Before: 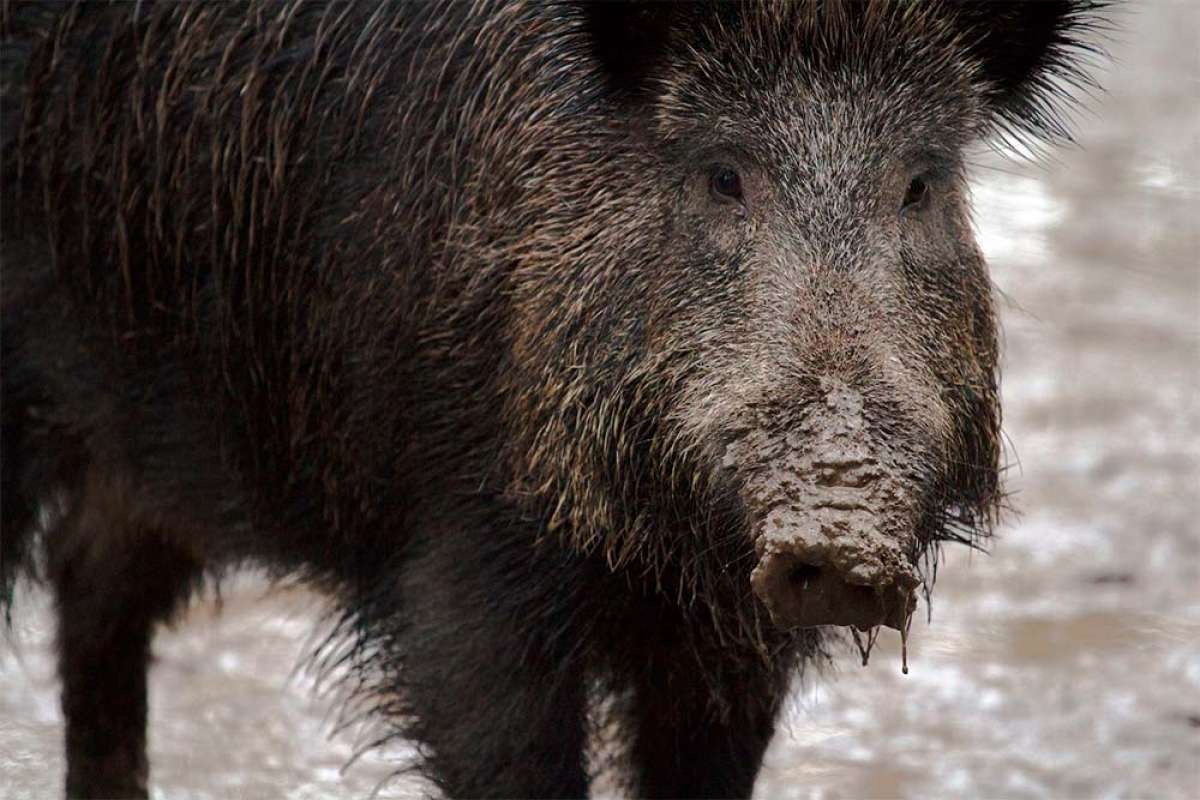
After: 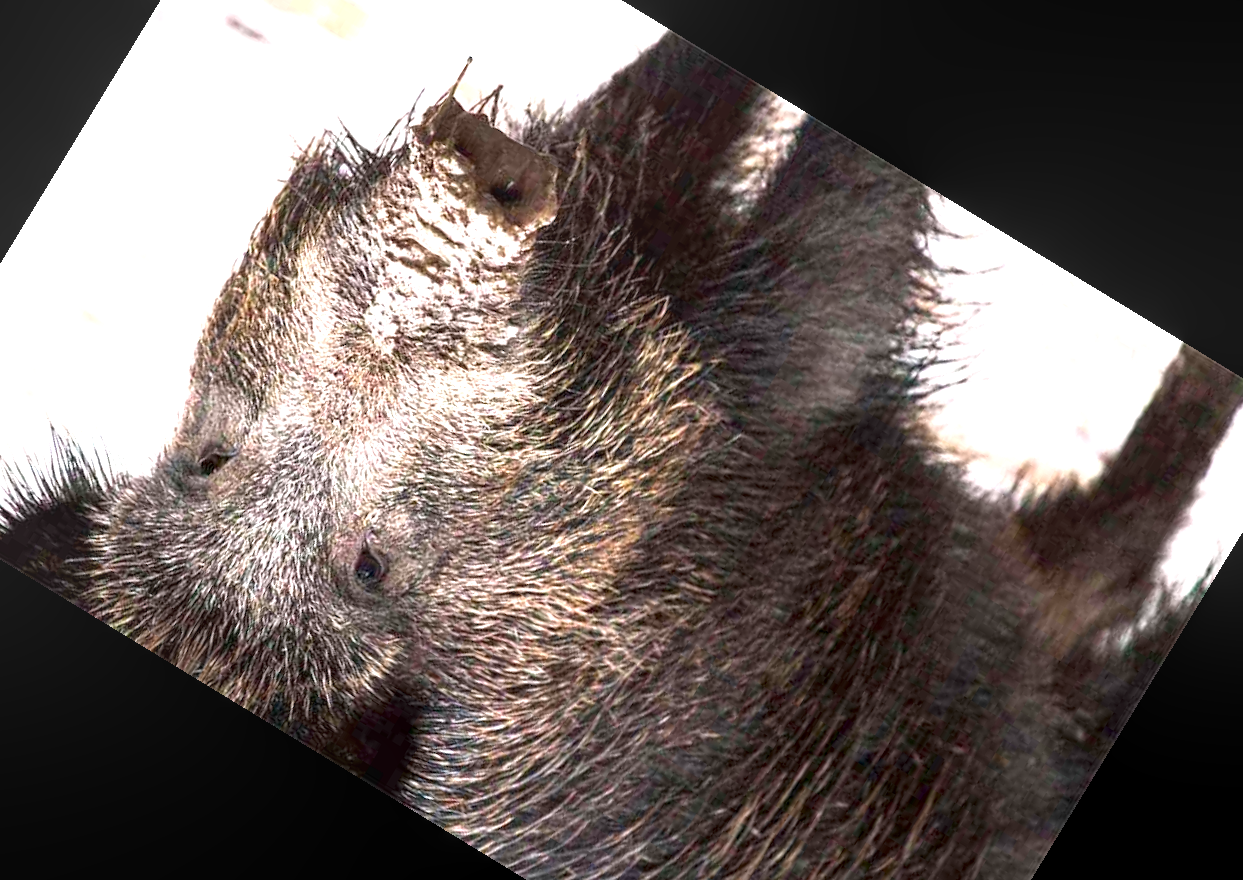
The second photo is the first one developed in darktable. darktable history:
white balance: red 1.004, blue 1.024
exposure: black level correction 0, exposure 1.975 EV, compensate exposure bias true, compensate highlight preservation false
crop and rotate: angle 148.68°, left 9.111%, top 15.603%, right 4.588%, bottom 17.041%
local contrast: on, module defaults
